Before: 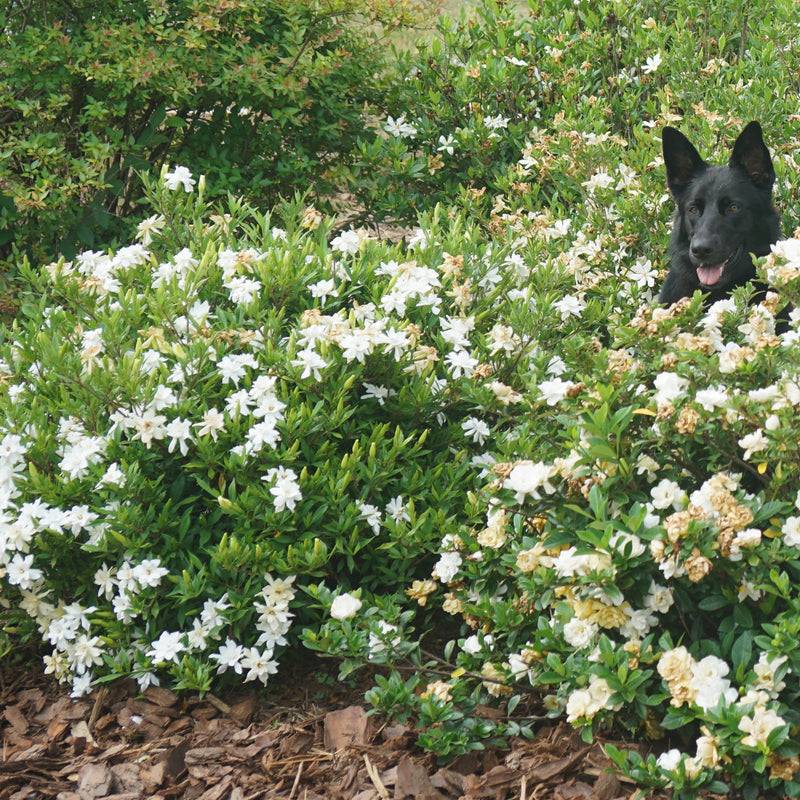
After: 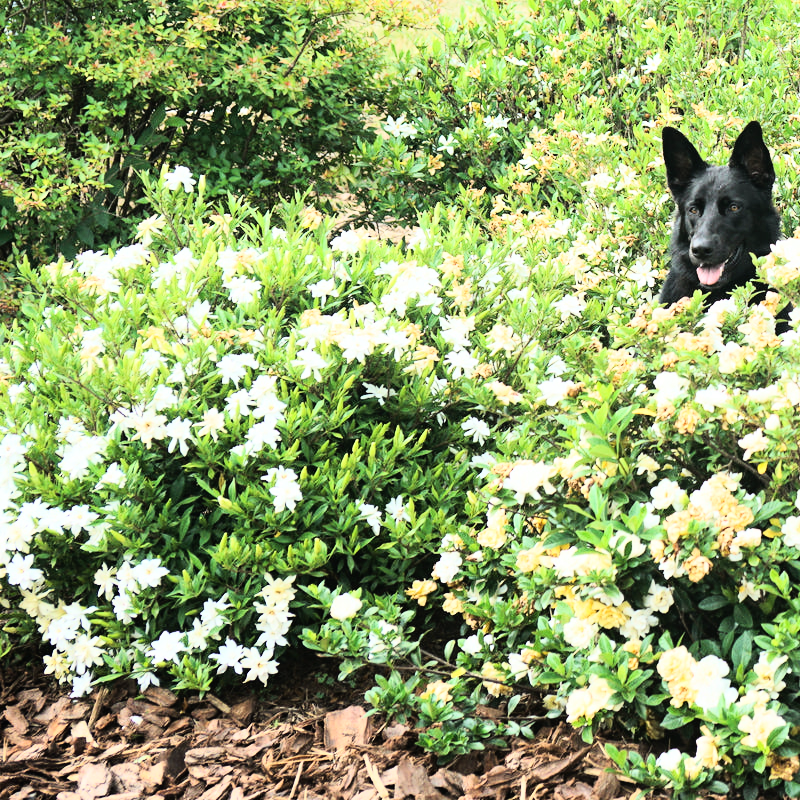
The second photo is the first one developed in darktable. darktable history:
exposure: black level correction 0.001, compensate highlight preservation false
rgb curve: curves: ch0 [(0, 0) (0.21, 0.15) (0.24, 0.21) (0.5, 0.75) (0.75, 0.96) (0.89, 0.99) (1, 1)]; ch1 [(0, 0.02) (0.21, 0.13) (0.25, 0.2) (0.5, 0.67) (0.75, 0.9) (0.89, 0.97) (1, 1)]; ch2 [(0, 0.02) (0.21, 0.13) (0.25, 0.2) (0.5, 0.67) (0.75, 0.9) (0.89, 0.97) (1, 1)], compensate middle gray true
